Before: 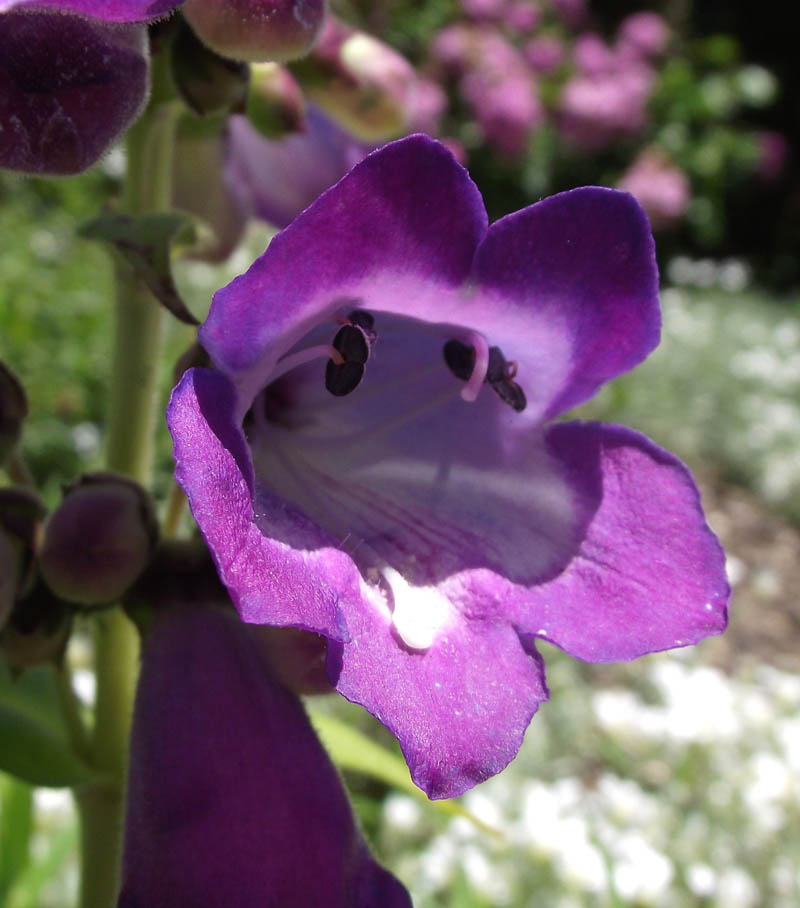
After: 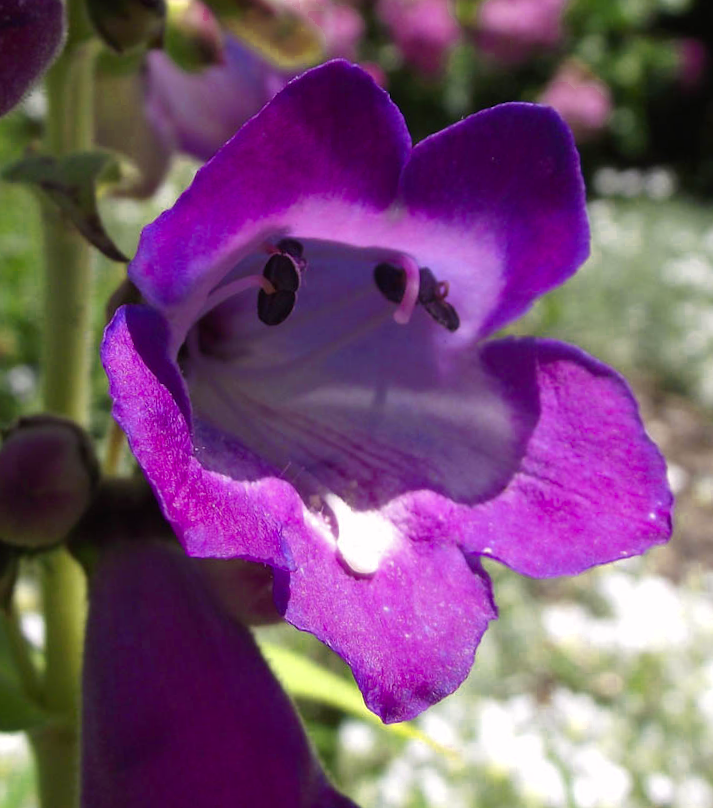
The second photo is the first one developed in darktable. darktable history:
crop and rotate: angle 3.07°, left 5.556%, top 5.719%
color zones: curves: ch0 [(0, 0.485) (0.178, 0.476) (0.261, 0.623) (0.411, 0.403) (0.708, 0.603) (0.934, 0.412)]; ch1 [(0.003, 0.485) (0.149, 0.496) (0.229, 0.584) (0.326, 0.551) (0.484, 0.262) (0.757, 0.643)]
color calibration: illuminant custom, x 0.345, y 0.36, temperature 5033.51 K
